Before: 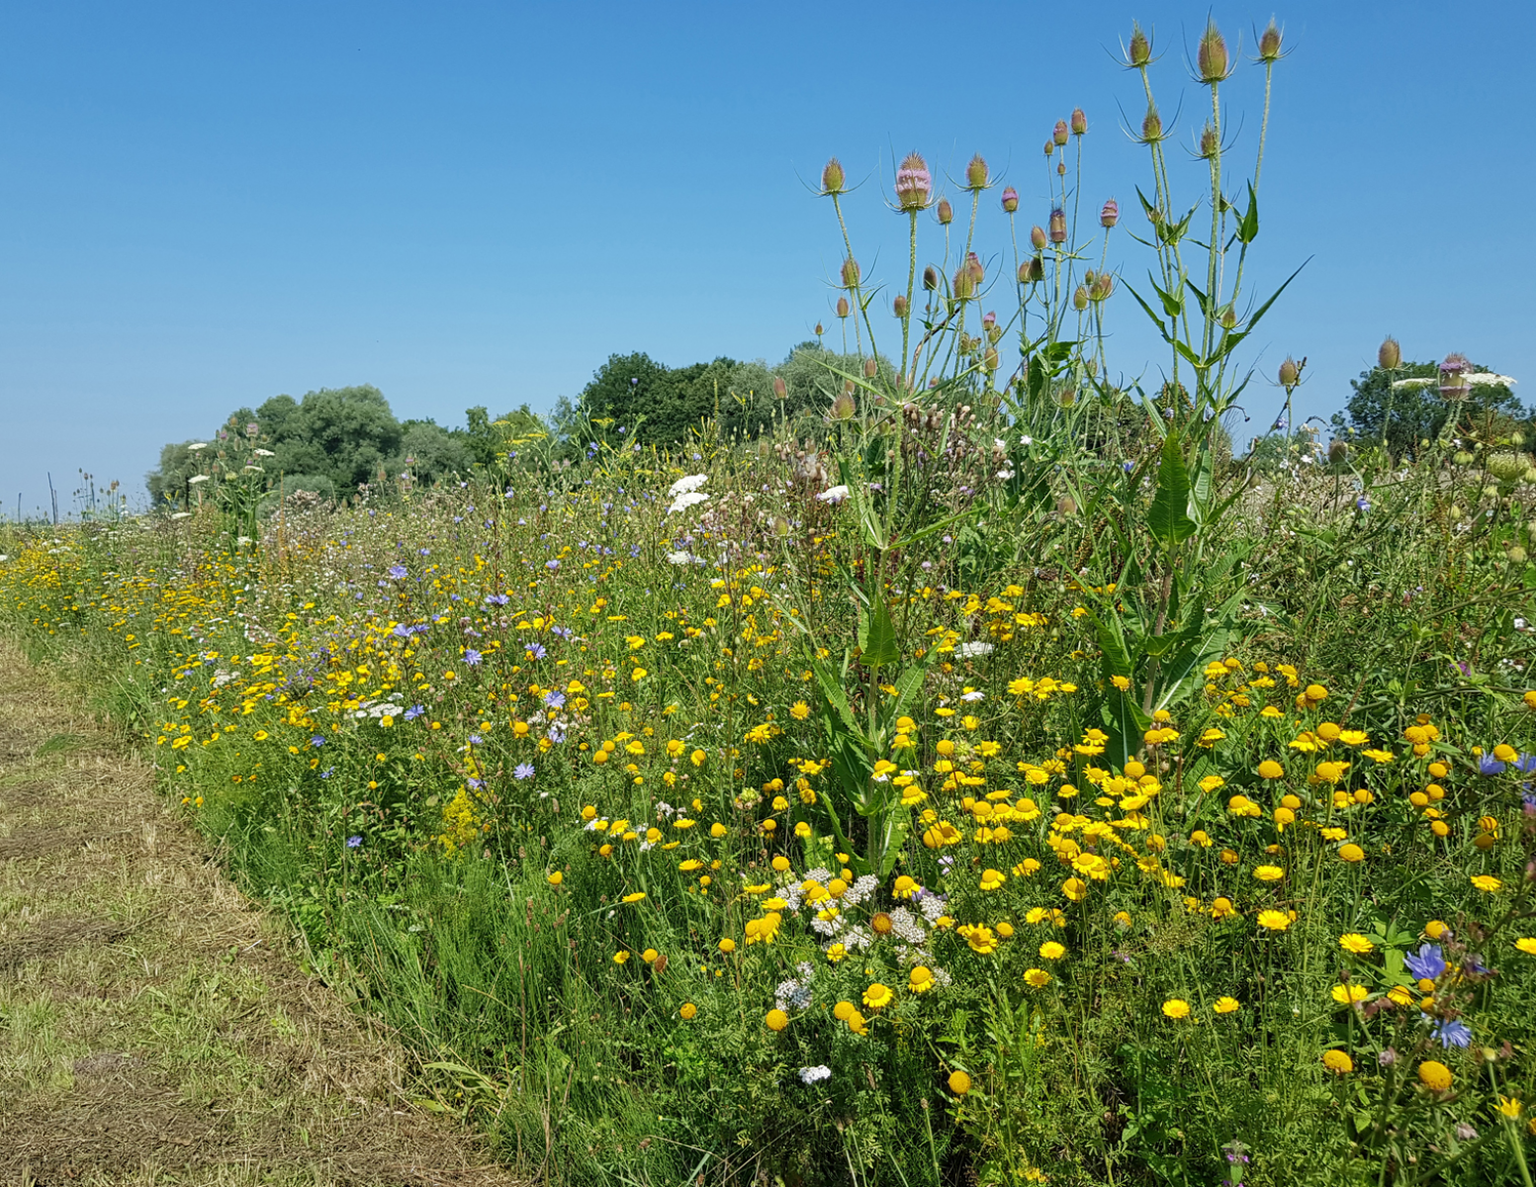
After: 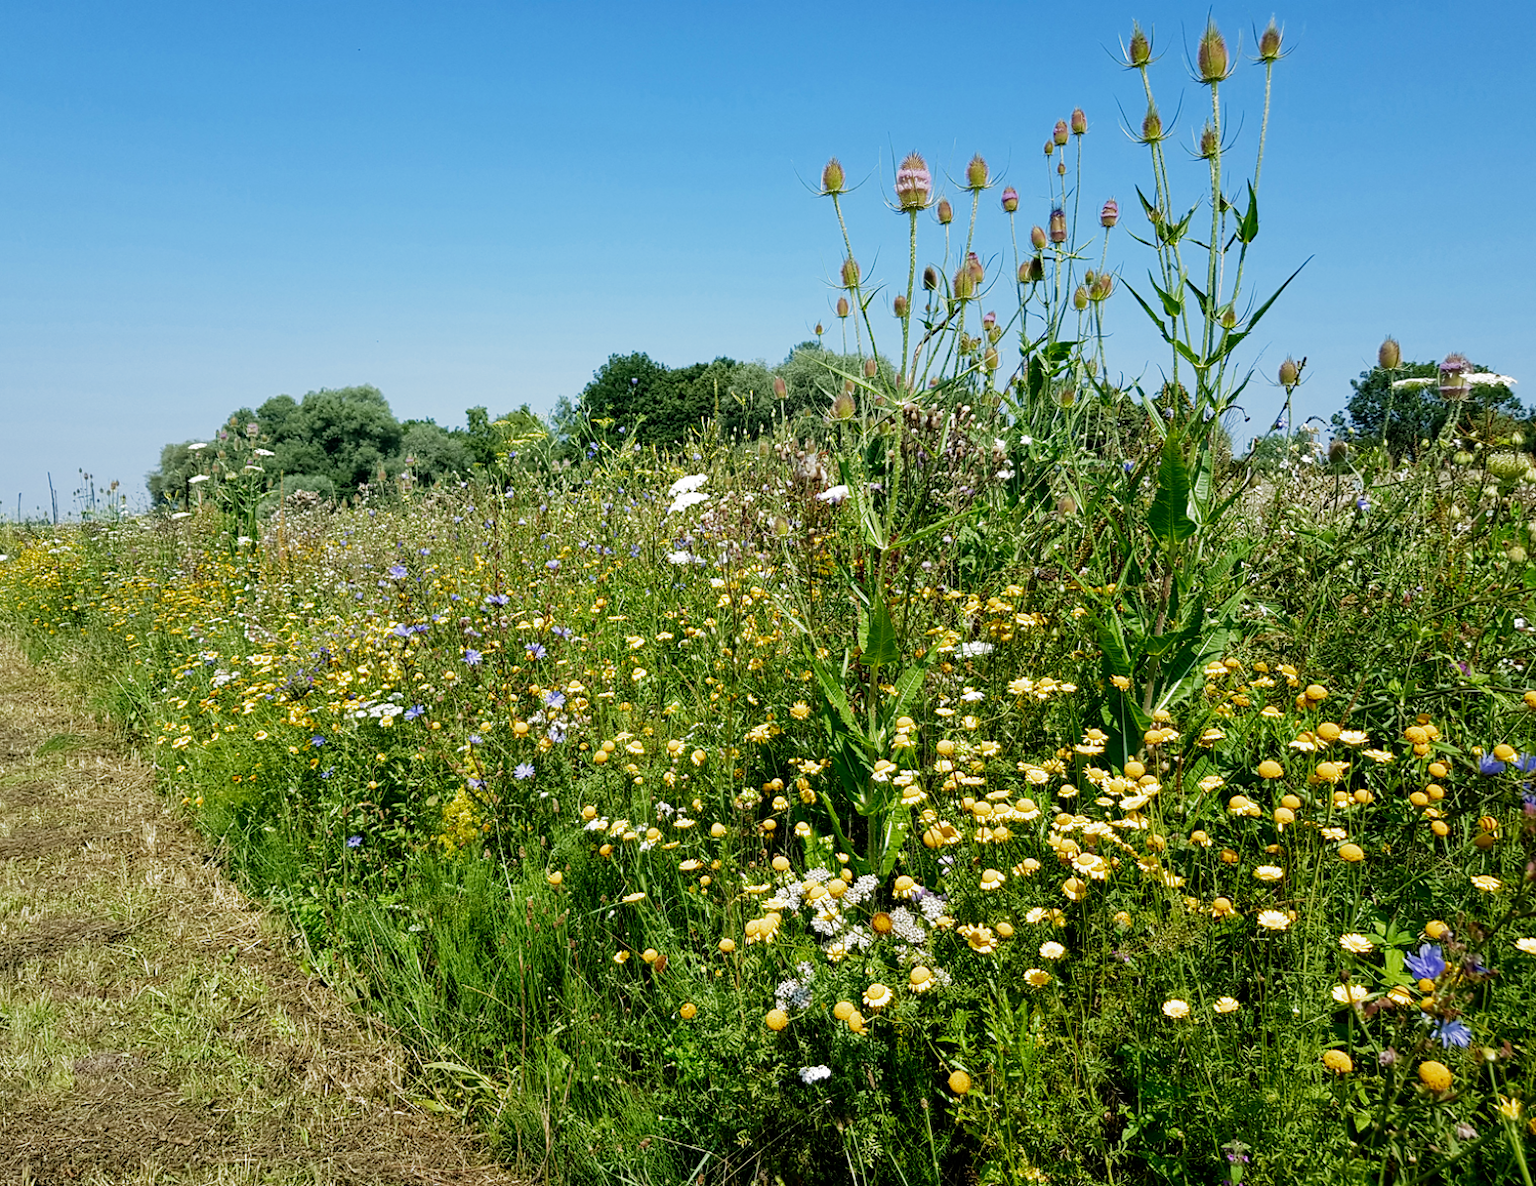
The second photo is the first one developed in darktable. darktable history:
filmic rgb: black relative exposure -8.2 EV, white relative exposure 2.2 EV, threshold 3 EV, hardness 7.11, latitude 75%, contrast 1.325, highlights saturation mix -2%, shadows ↔ highlights balance 30%, preserve chrominance no, color science v5 (2021), contrast in shadows safe, contrast in highlights safe, enable highlight reconstruction true
contrast brightness saturation: saturation -0.05
